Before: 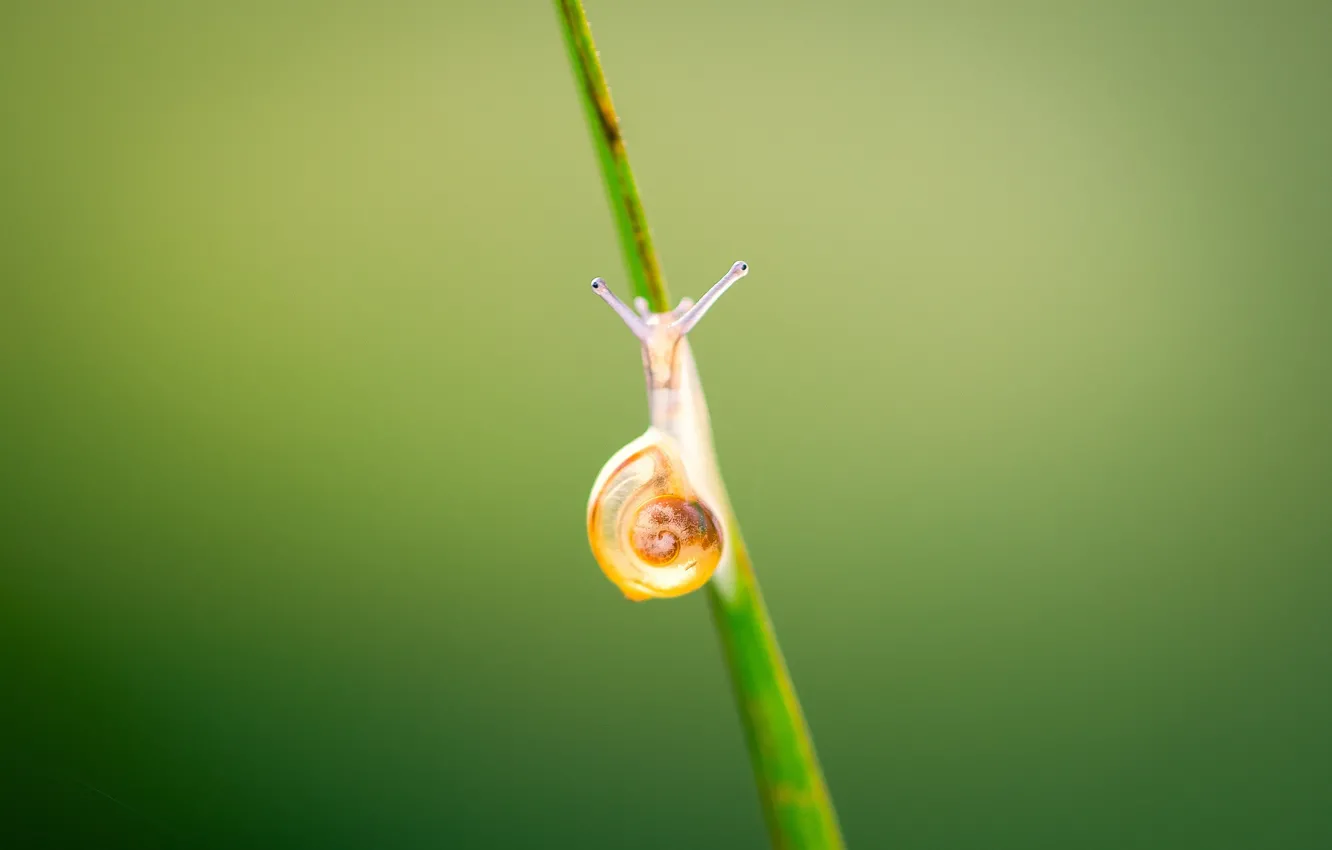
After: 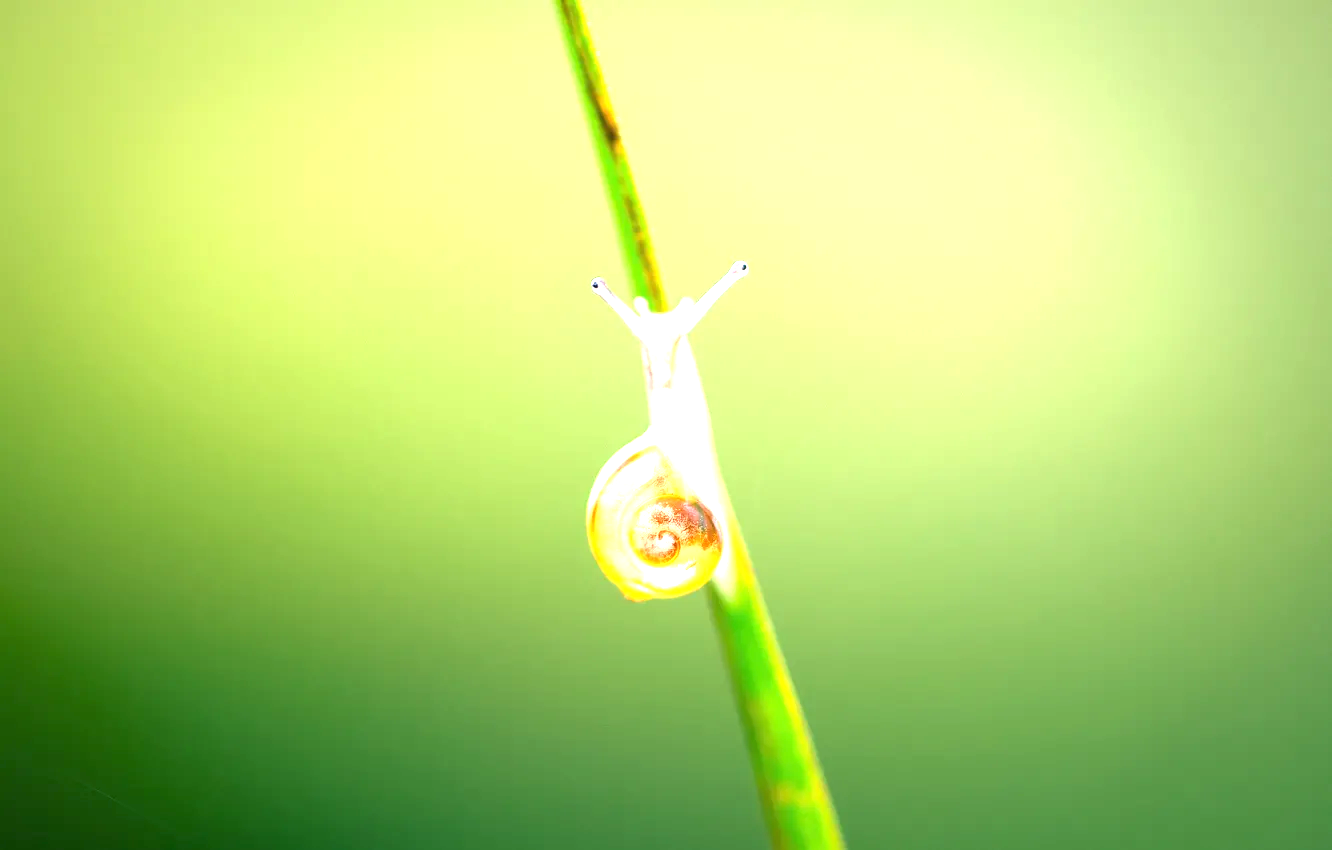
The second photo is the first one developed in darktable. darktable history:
exposure: black level correction 0, exposure 1.295 EV, compensate highlight preservation false
